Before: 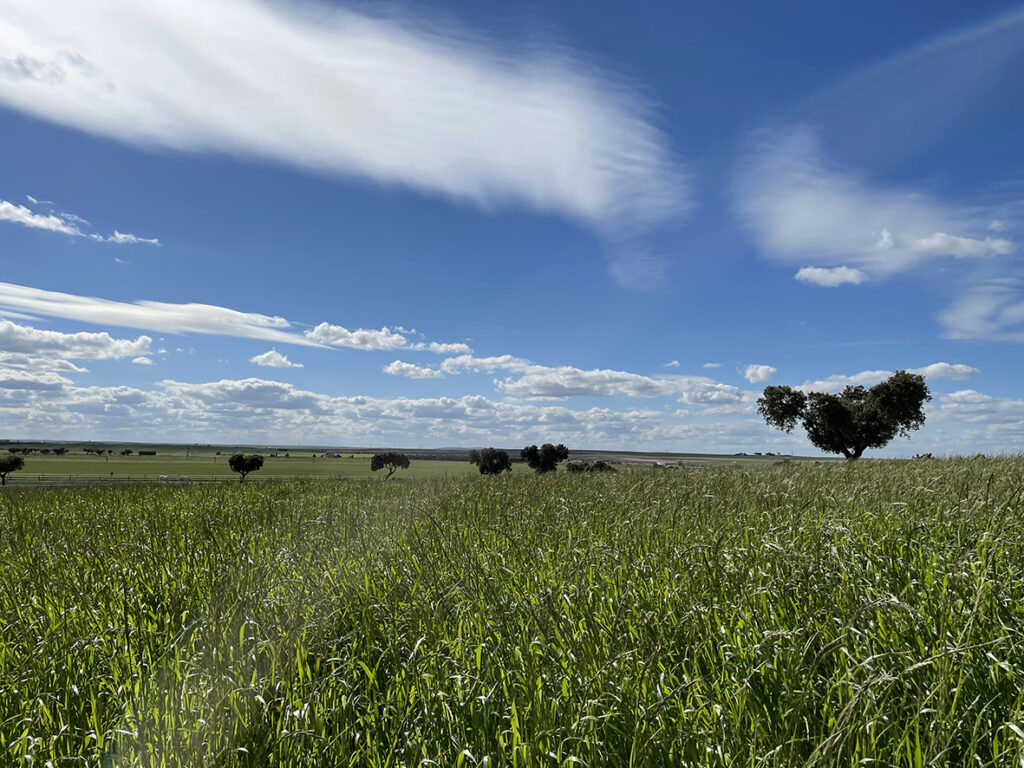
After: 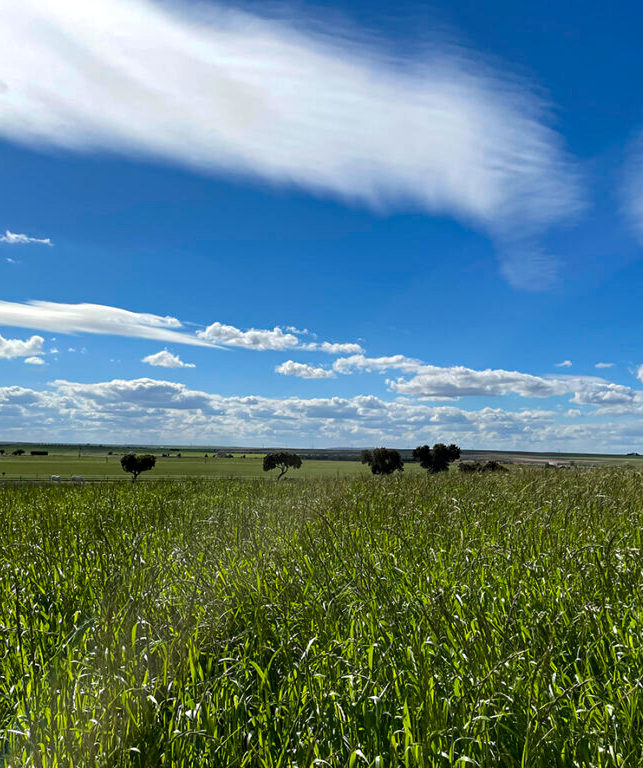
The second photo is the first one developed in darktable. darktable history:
color balance: contrast 8.5%, output saturation 105%
haze removal: compatibility mode true, adaptive false
crop: left 10.644%, right 26.528%
